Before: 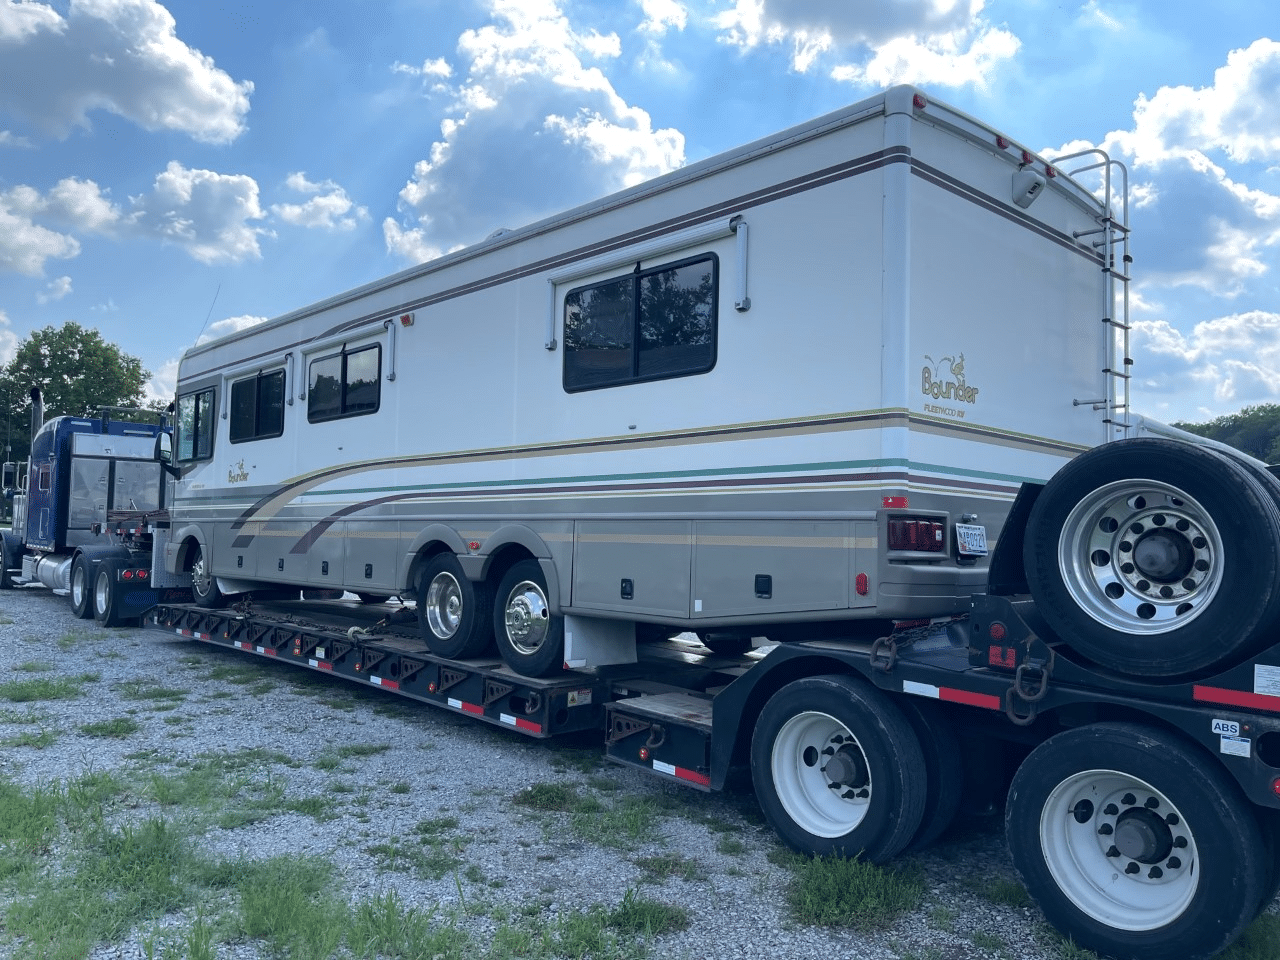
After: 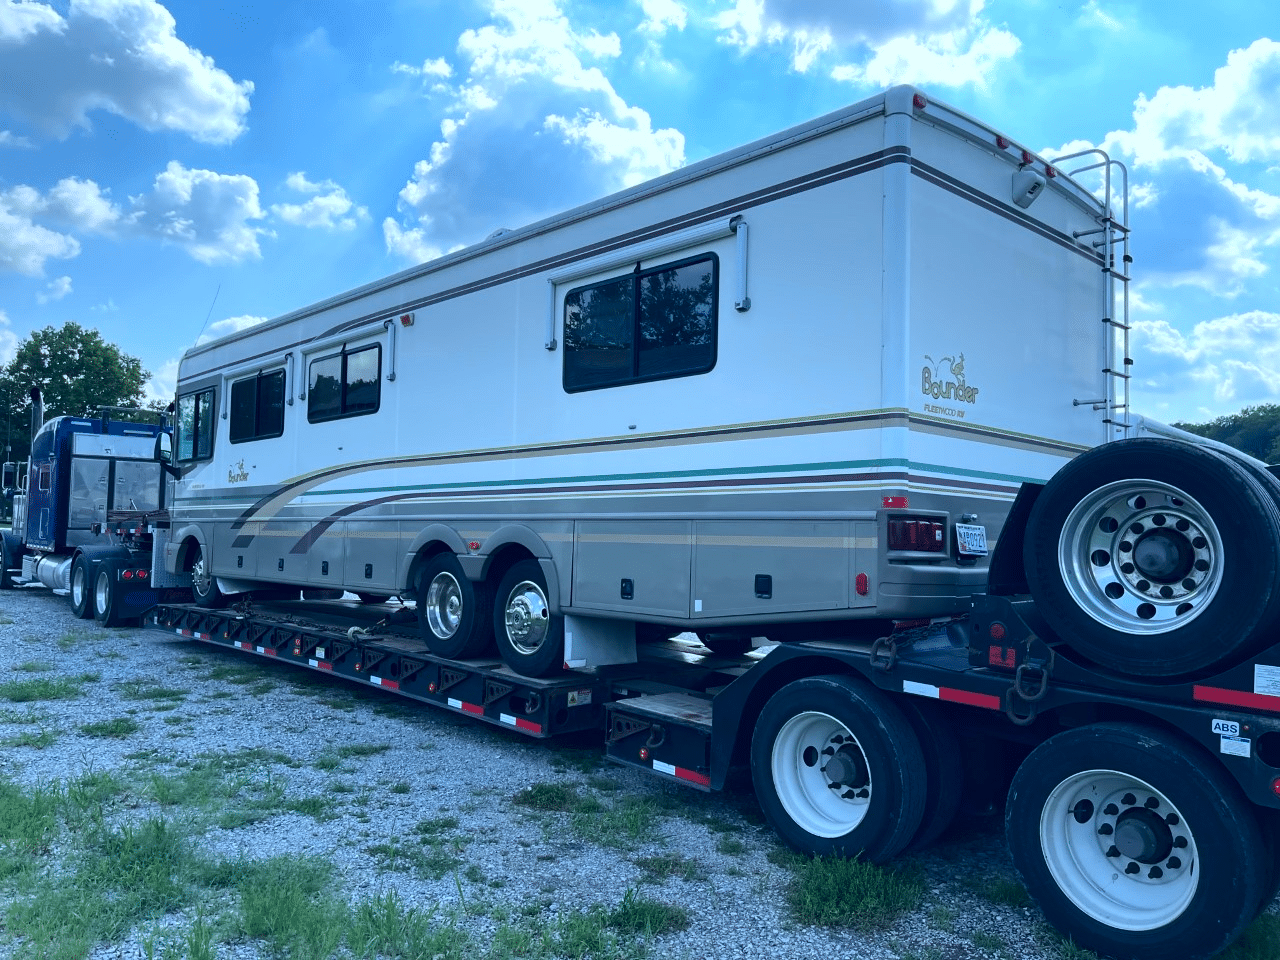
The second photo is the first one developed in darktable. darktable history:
contrast brightness saturation: contrast 0.15, brightness -0.01, saturation 0.1
color calibration: illuminant F (fluorescent), F source F9 (Cool White Deluxe 4150 K) – high CRI, x 0.374, y 0.373, temperature 4158.34 K
